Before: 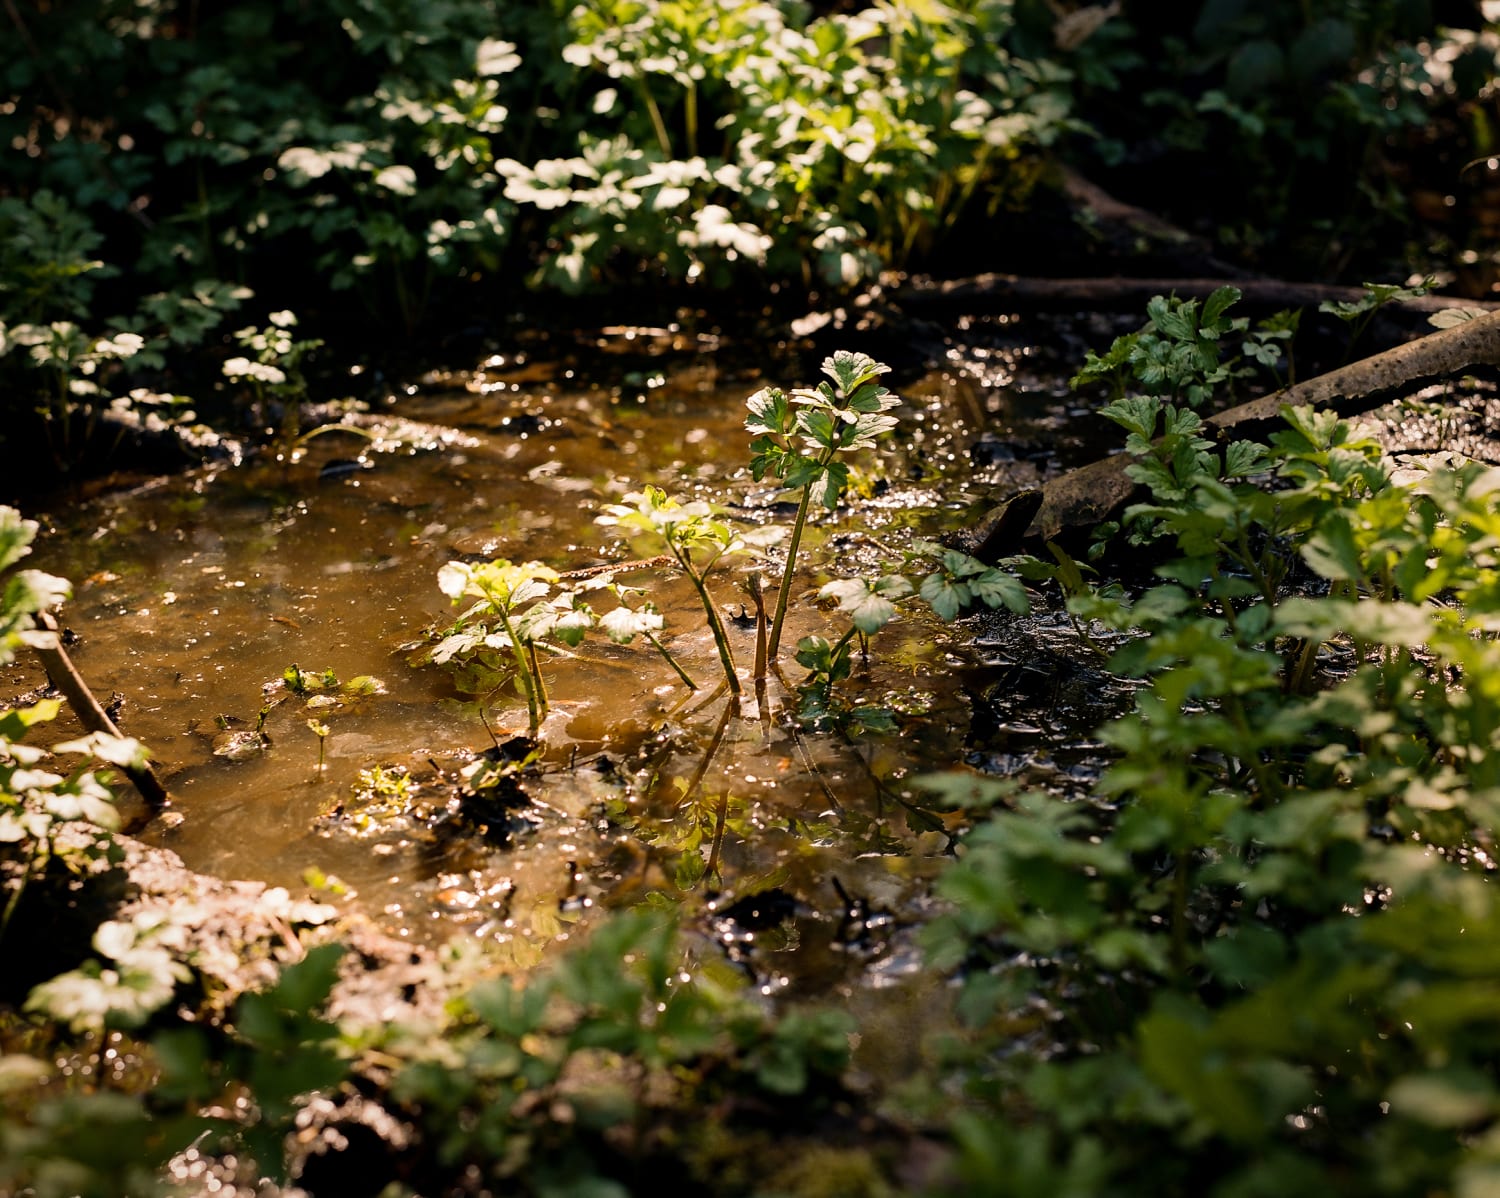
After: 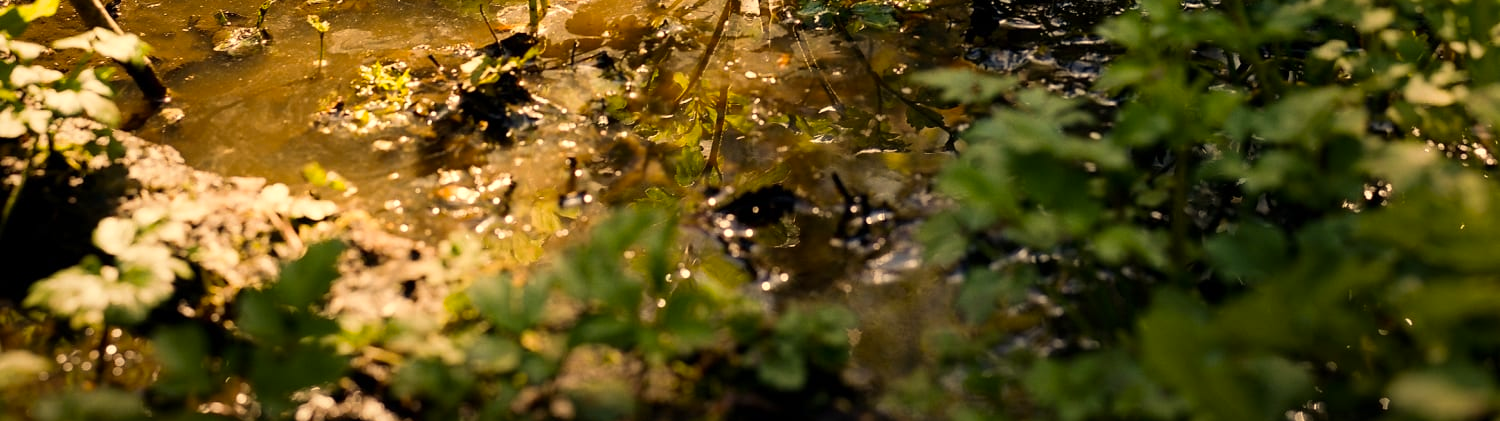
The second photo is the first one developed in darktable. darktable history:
color correction: highlights a* 2.44, highlights b* 23.5
exposure: exposure 0.086 EV, compensate highlight preservation false
crop and rotate: top 58.917%, bottom 5.895%
